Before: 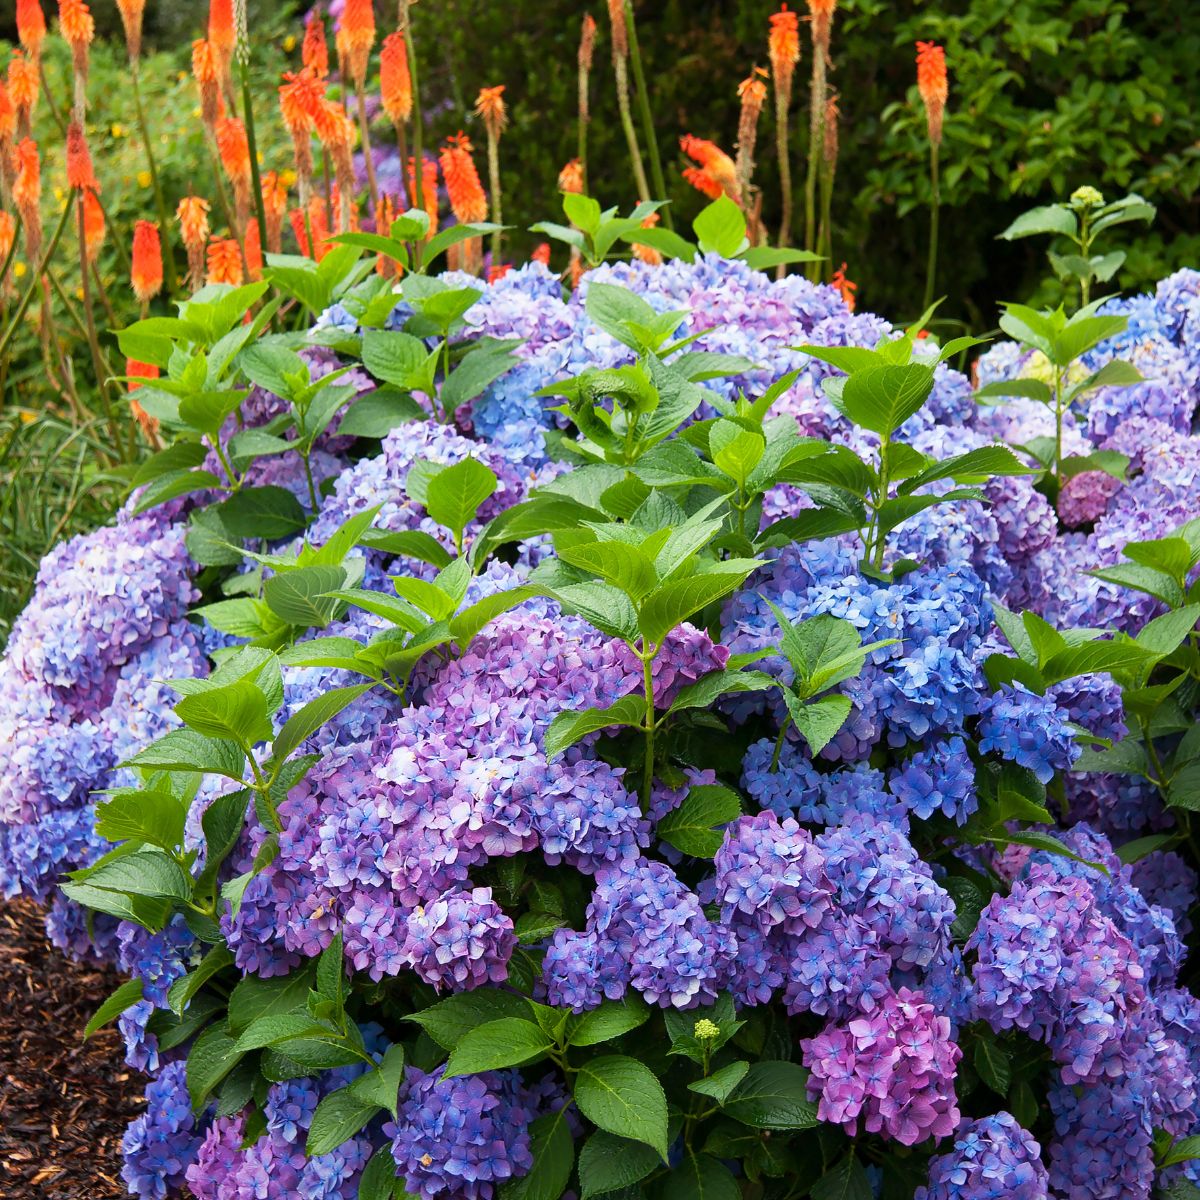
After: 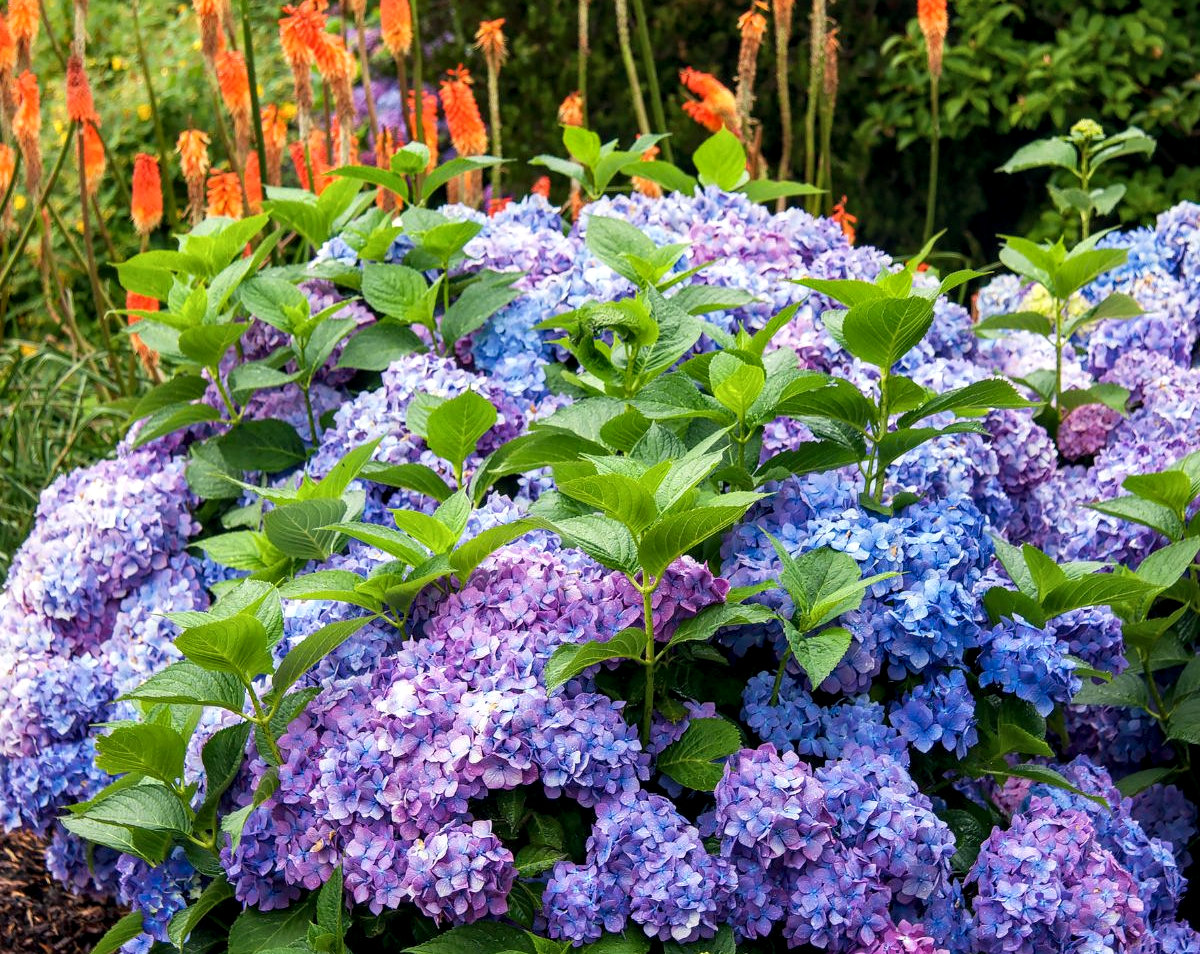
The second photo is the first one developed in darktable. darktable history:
crop and rotate: top 5.665%, bottom 14.82%
local contrast: highlights 43%, shadows 60%, detail 137%, midtone range 0.514
color correction: highlights a* 0.411, highlights b* 2.73, shadows a* -1.02, shadows b* -4.07
